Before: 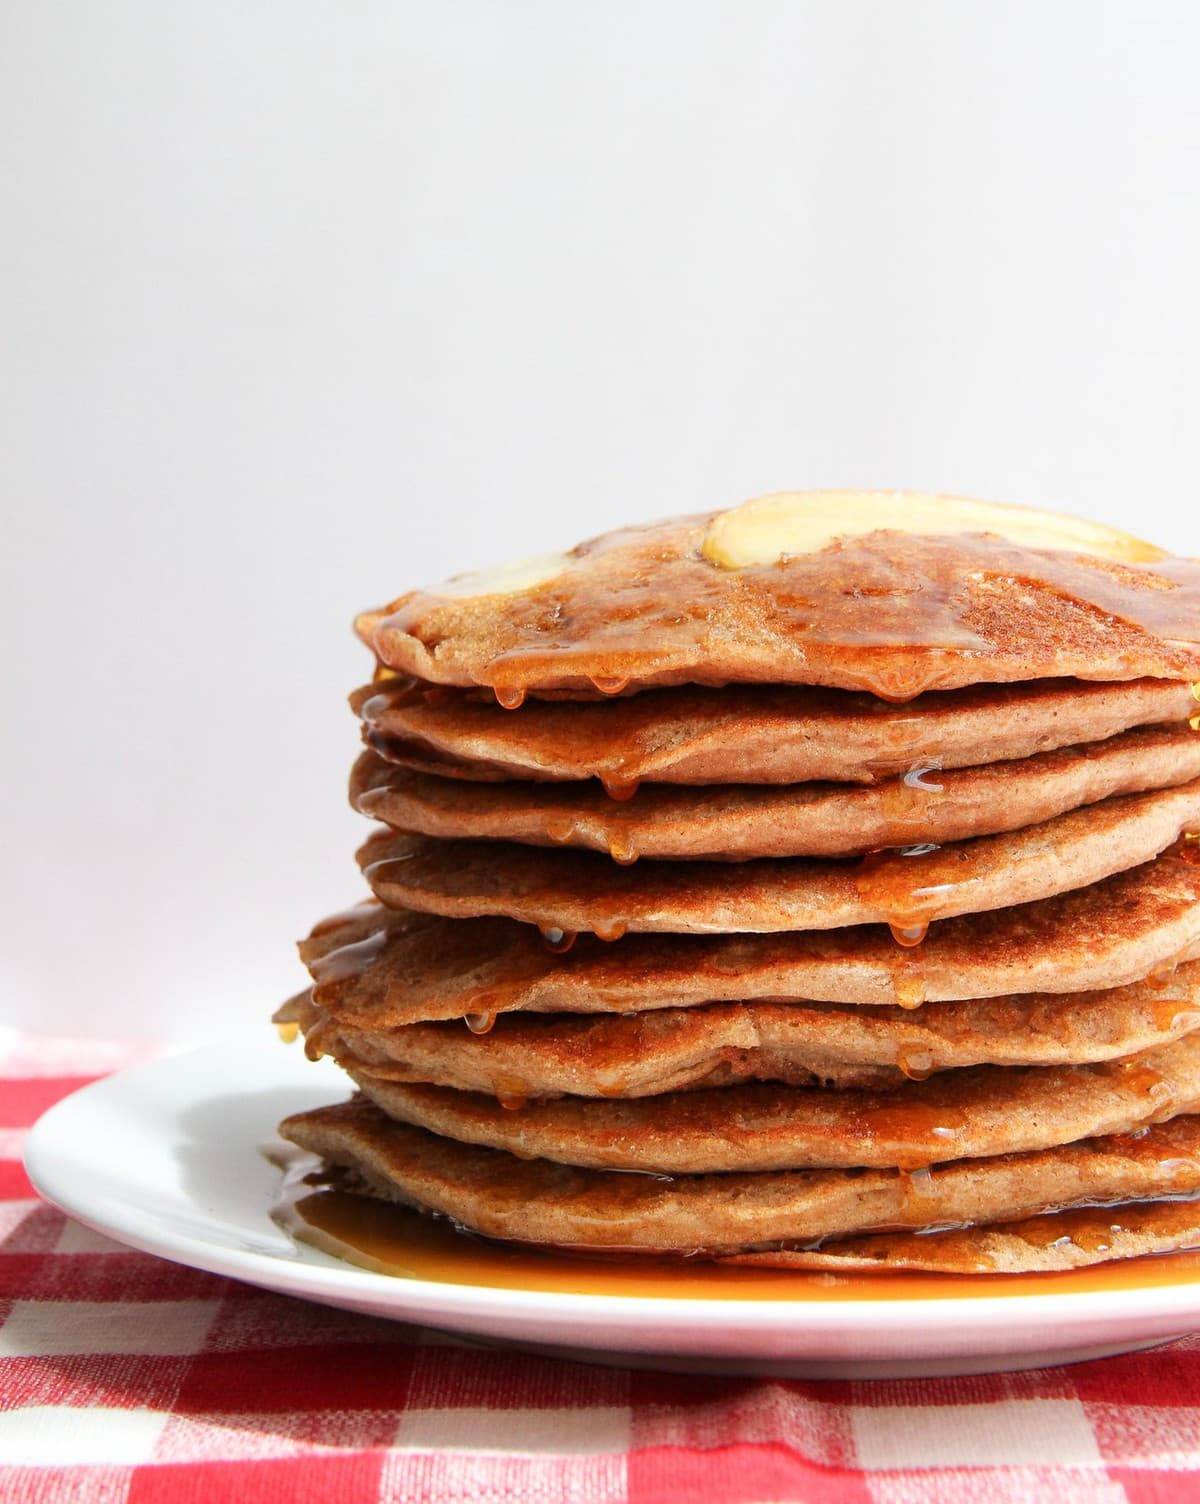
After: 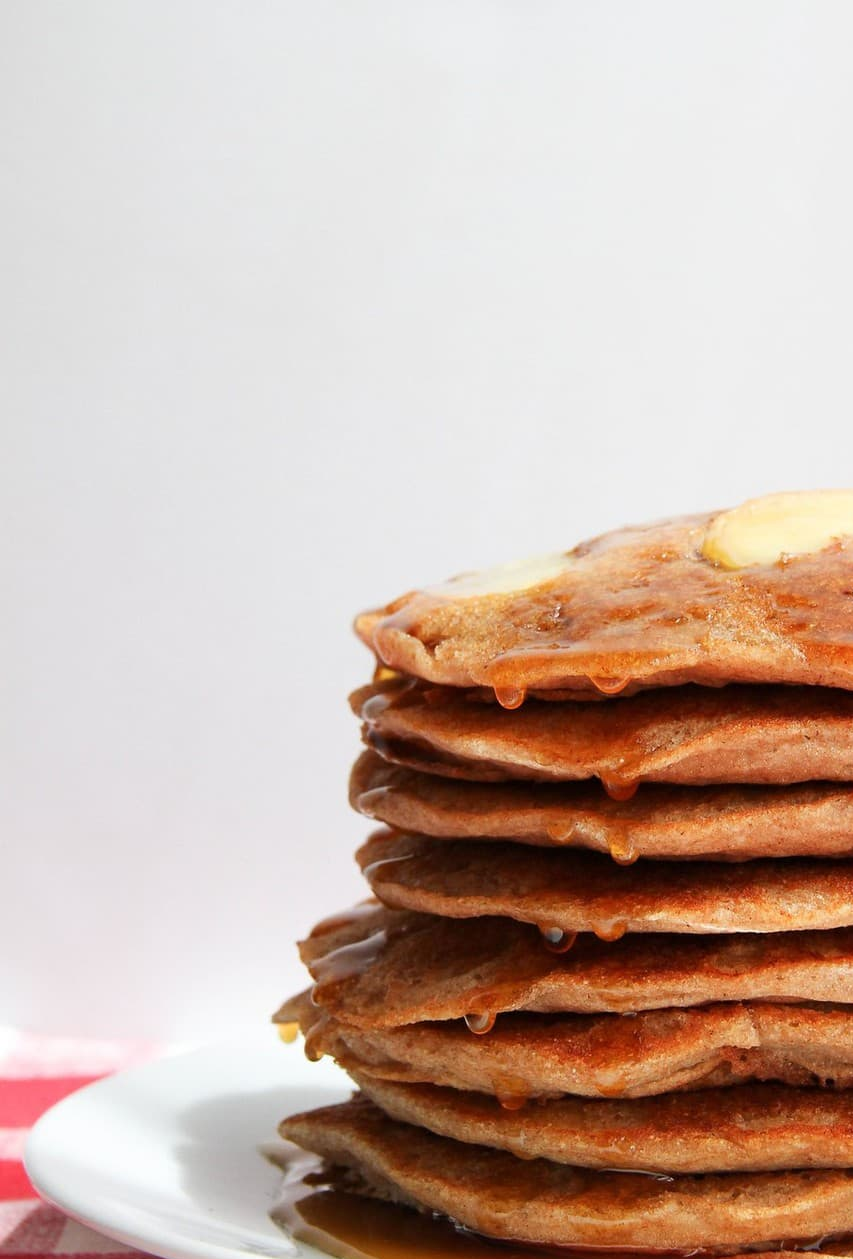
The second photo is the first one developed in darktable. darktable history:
crop: right 28.915%, bottom 16.244%
